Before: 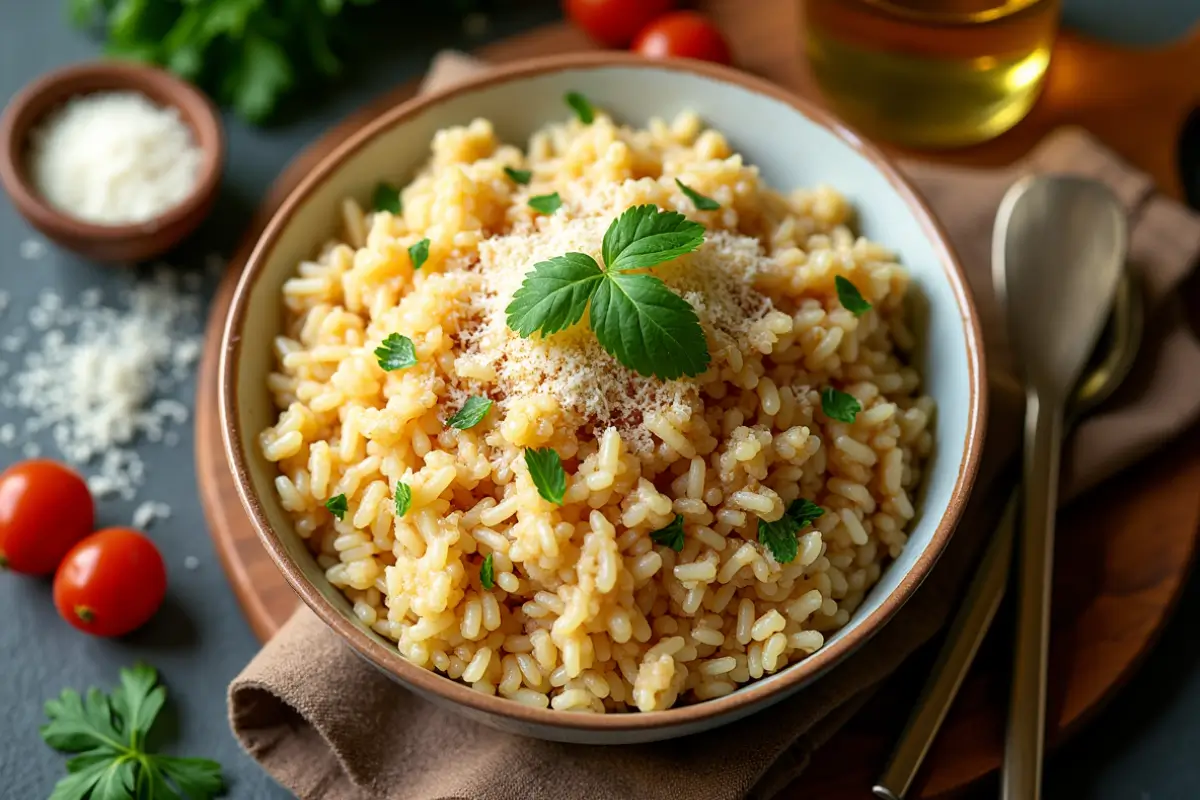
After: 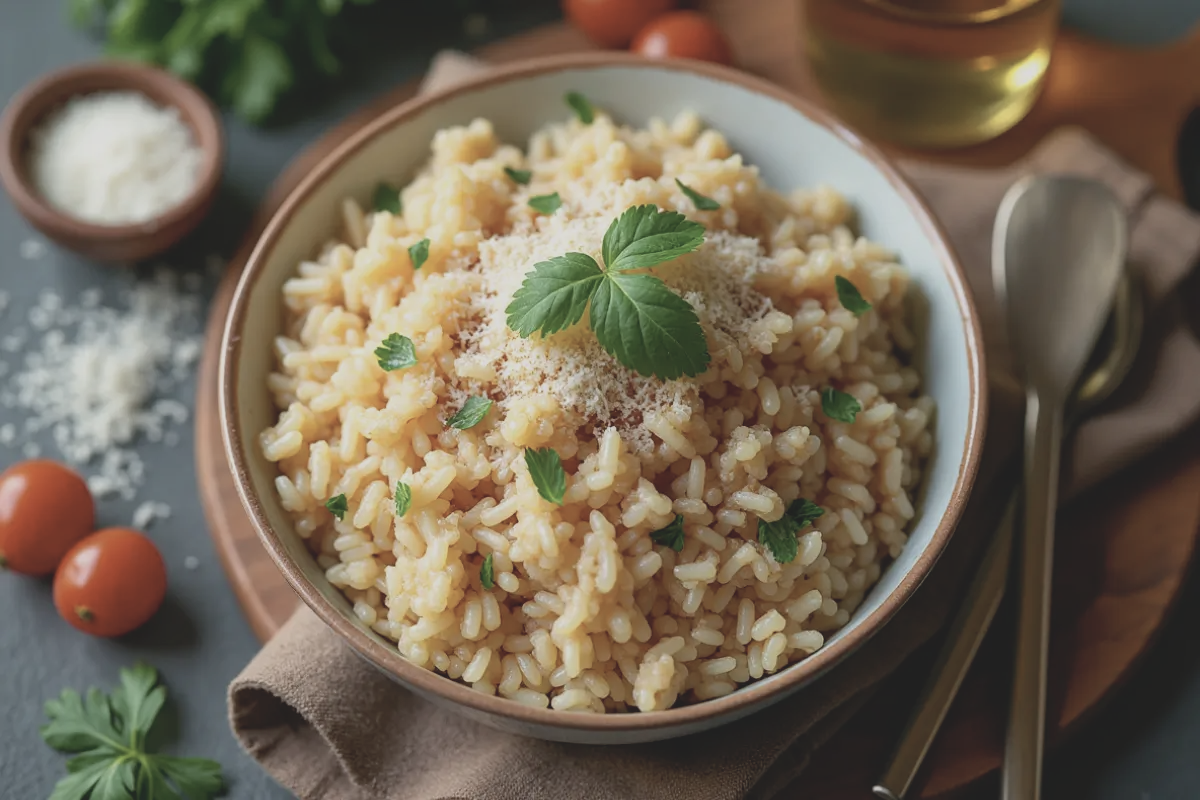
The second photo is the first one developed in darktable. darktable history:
contrast brightness saturation: contrast -0.242, saturation -0.434
